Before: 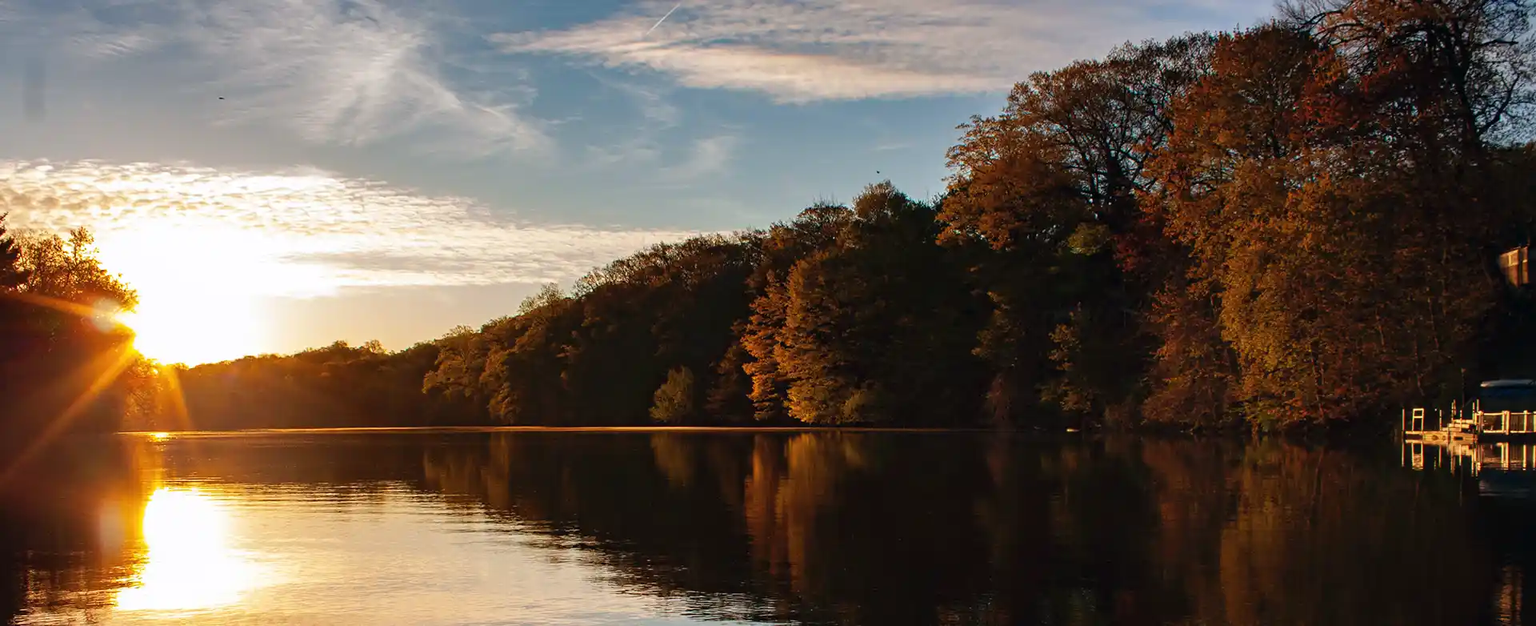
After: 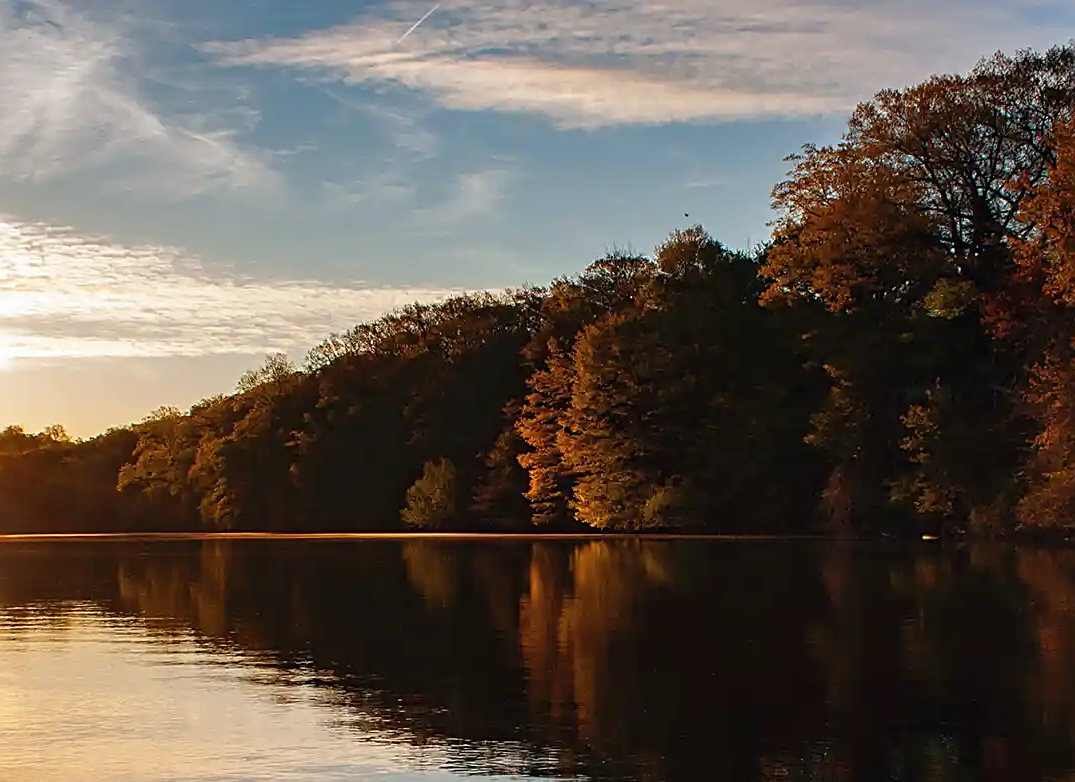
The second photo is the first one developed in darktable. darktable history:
sharpen: on, module defaults
exposure: compensate highlight preservation false
crop: left 21.424%, right 22.578%
